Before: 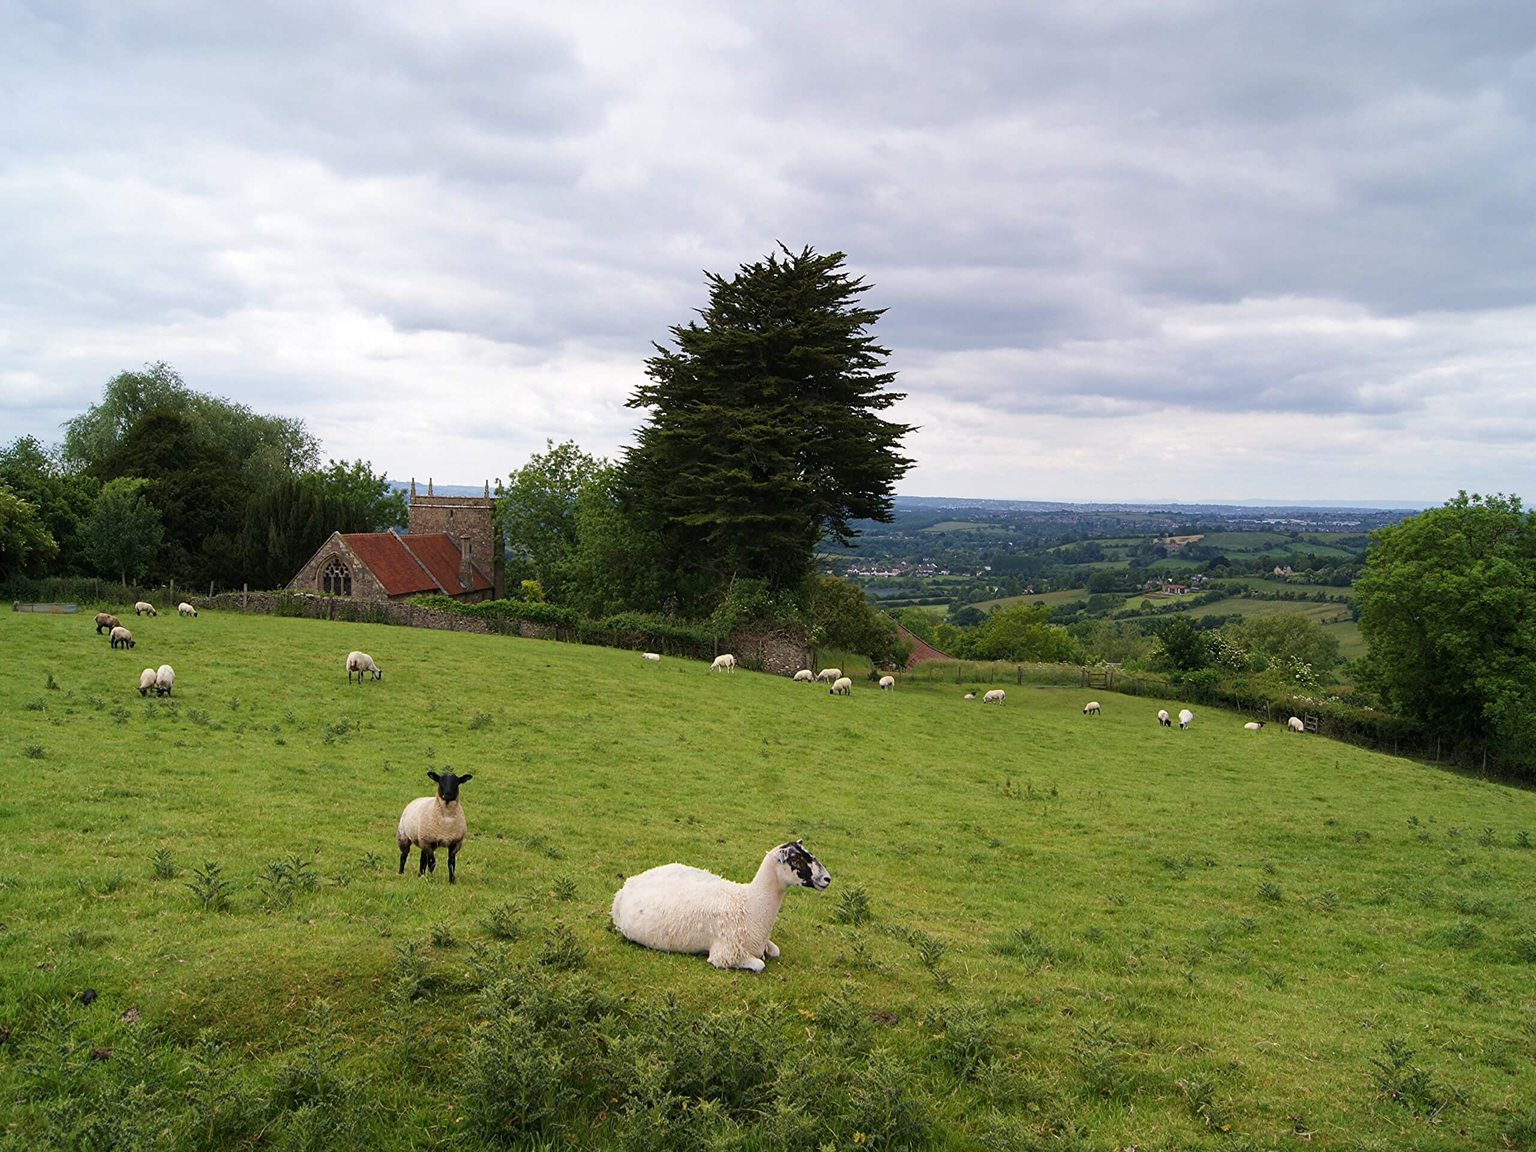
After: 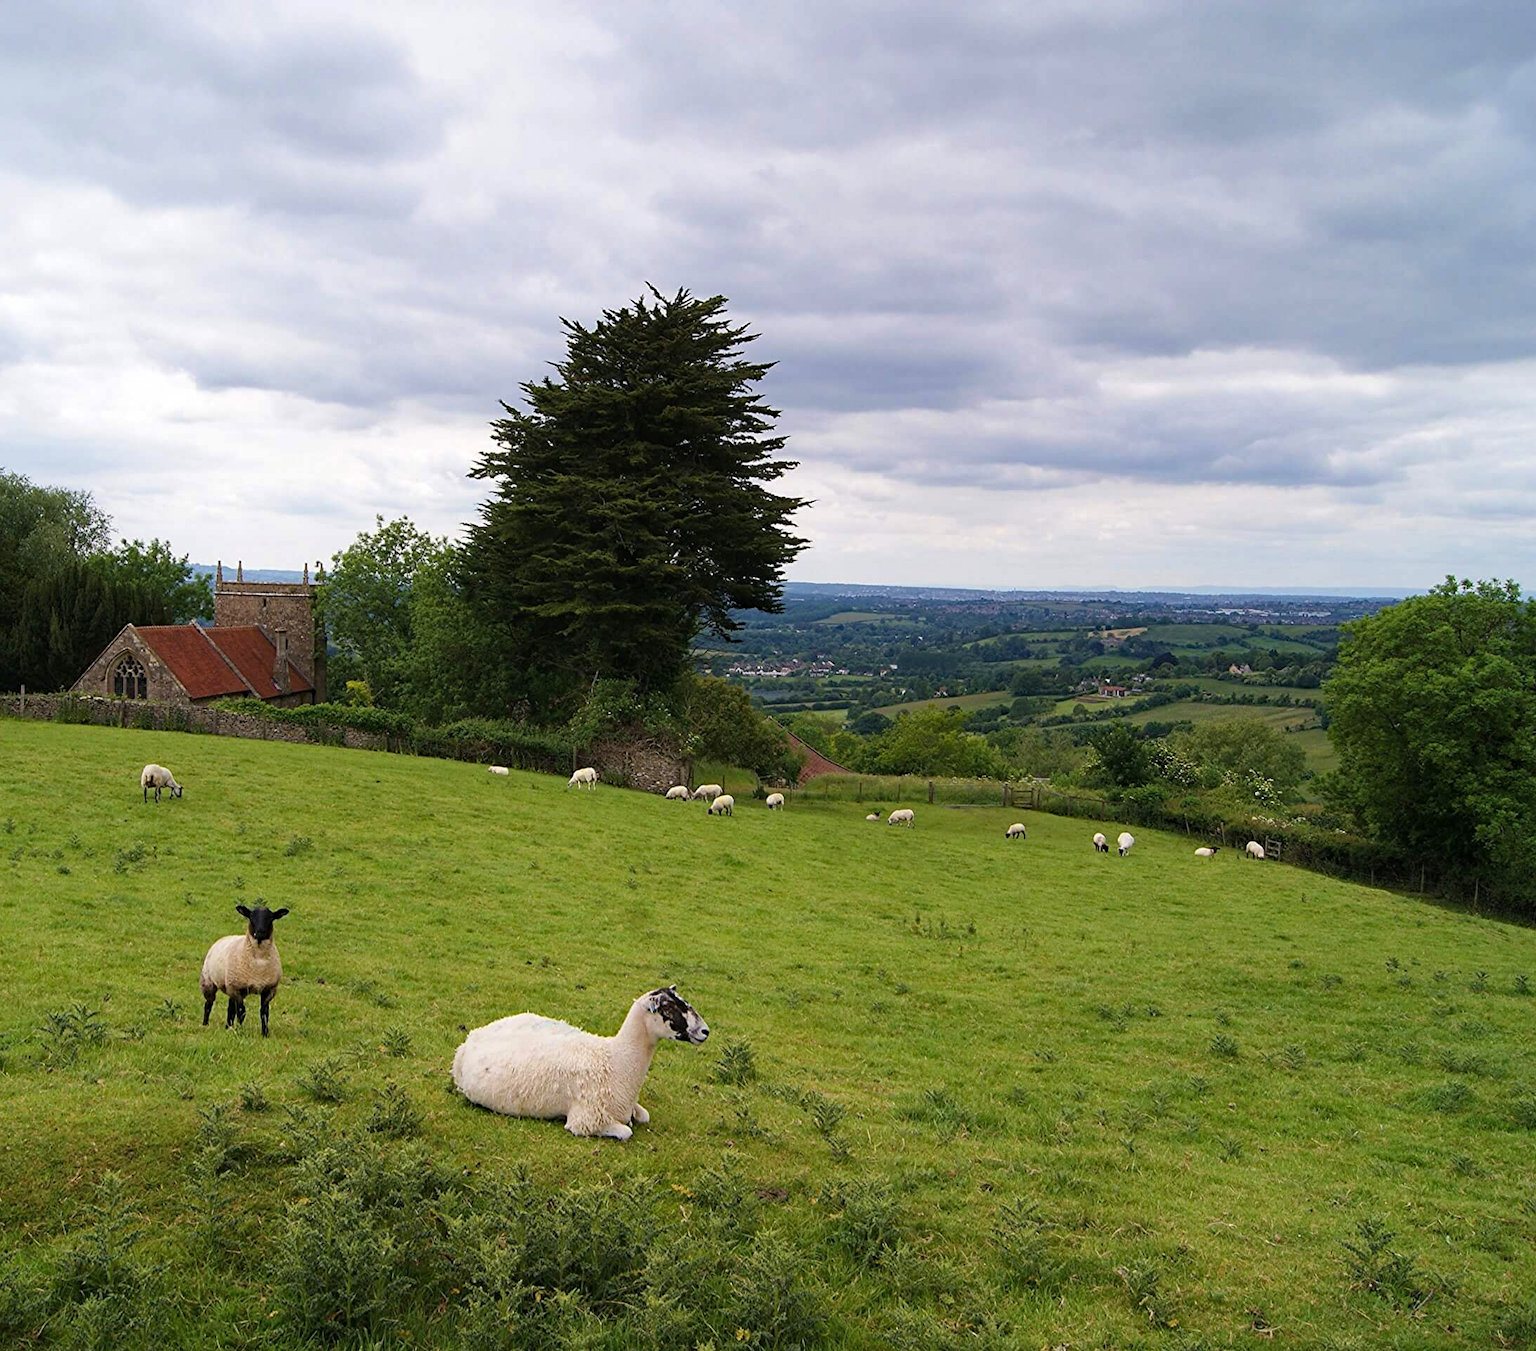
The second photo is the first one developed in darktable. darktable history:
crop and rotate: left 14.727%
haze removal: strength 0.283, distance 0.256, compatibility mode true, adaptive false
